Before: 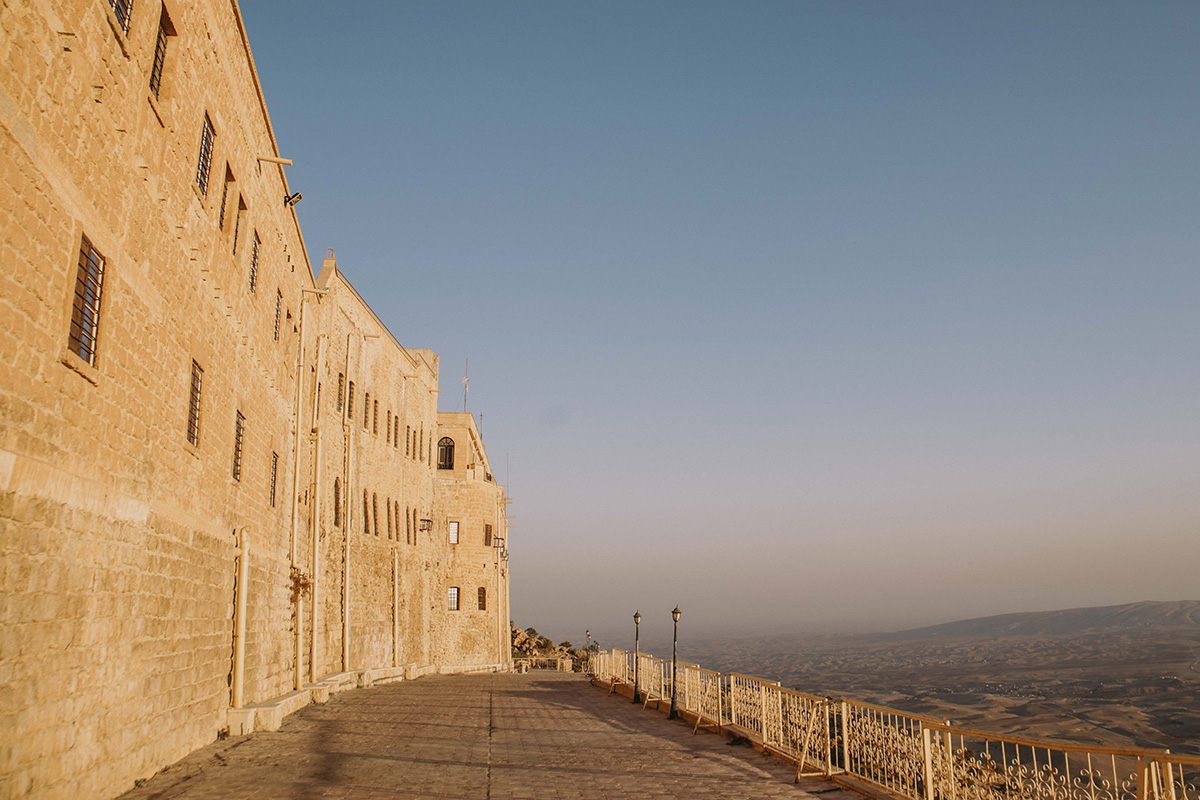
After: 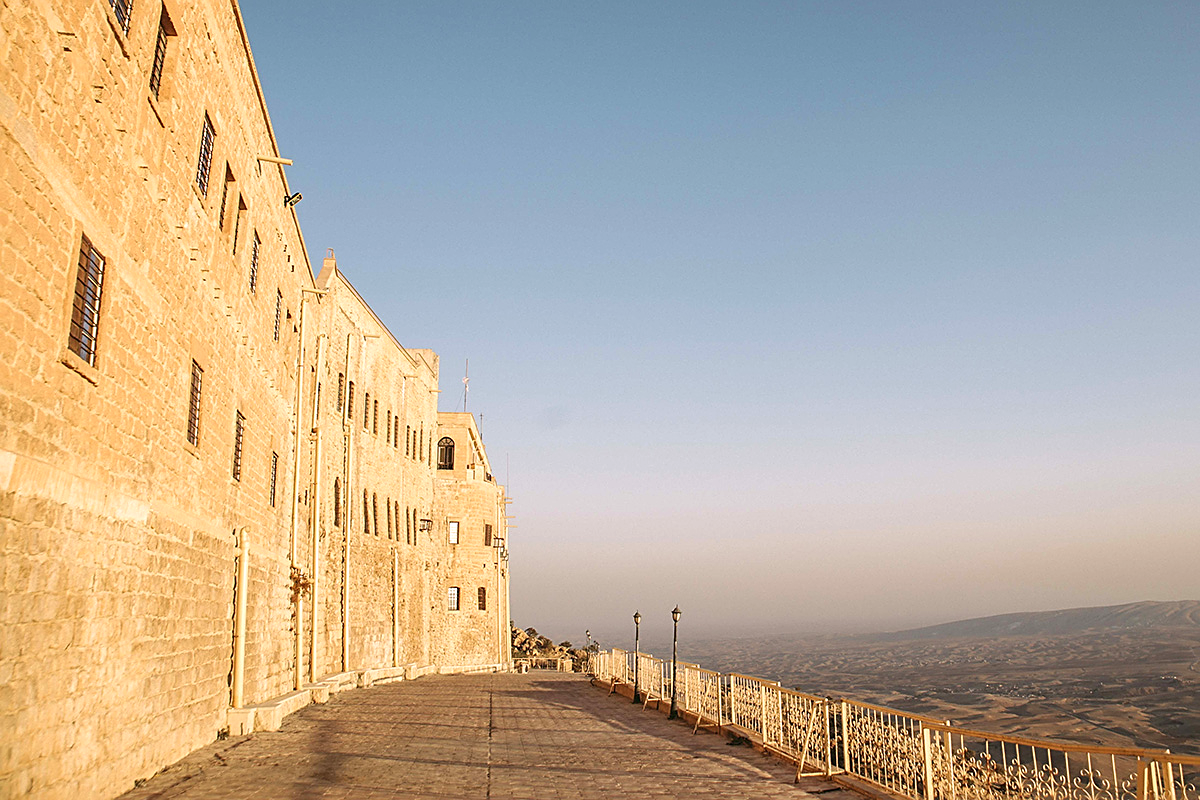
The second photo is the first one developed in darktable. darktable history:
sharpen: on, module defaults
exposure: exposure 0.648 EV, compensate highlight preservation false
